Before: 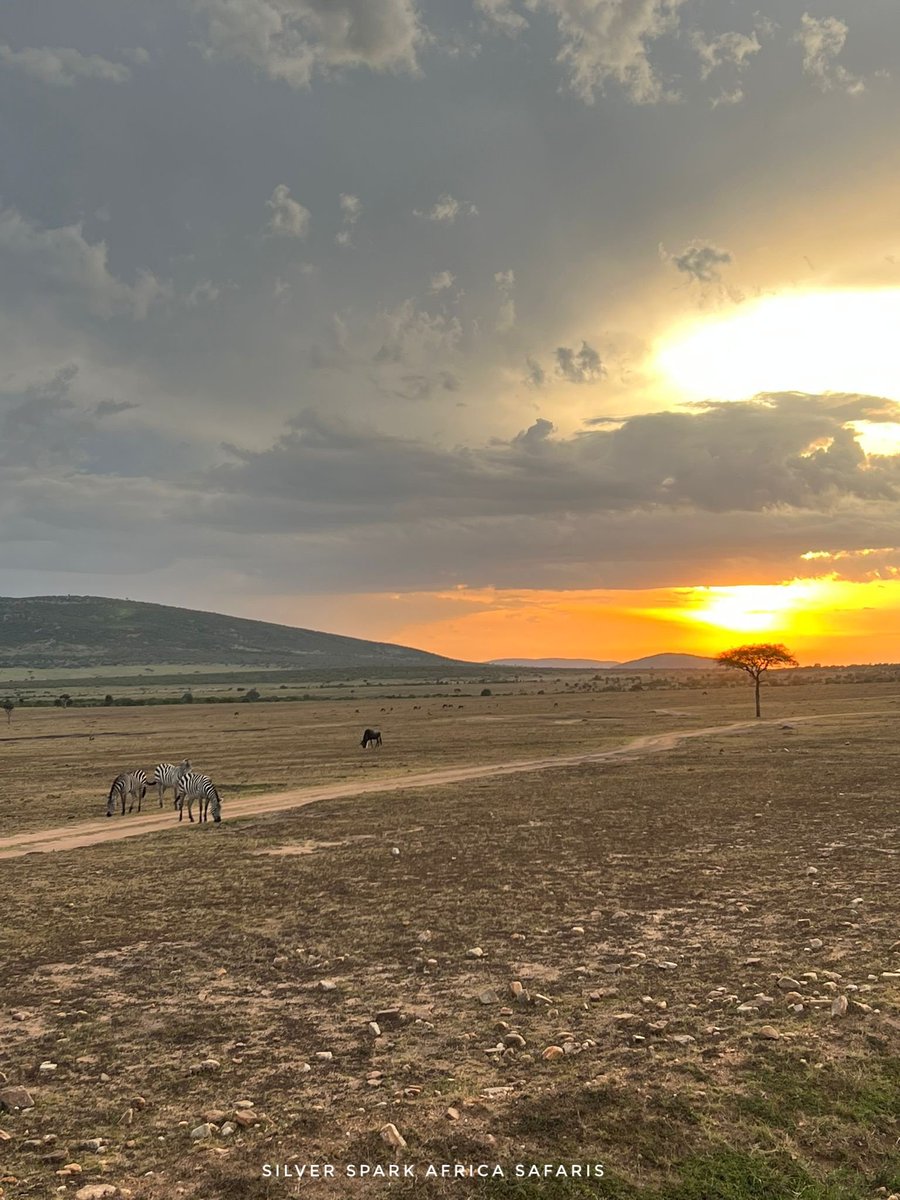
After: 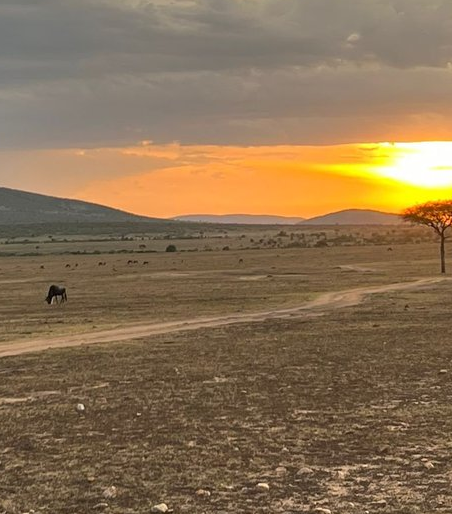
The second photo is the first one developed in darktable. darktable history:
crop: left 35.083%, top 37.051%, right 14.606%, bottom 20.04%
